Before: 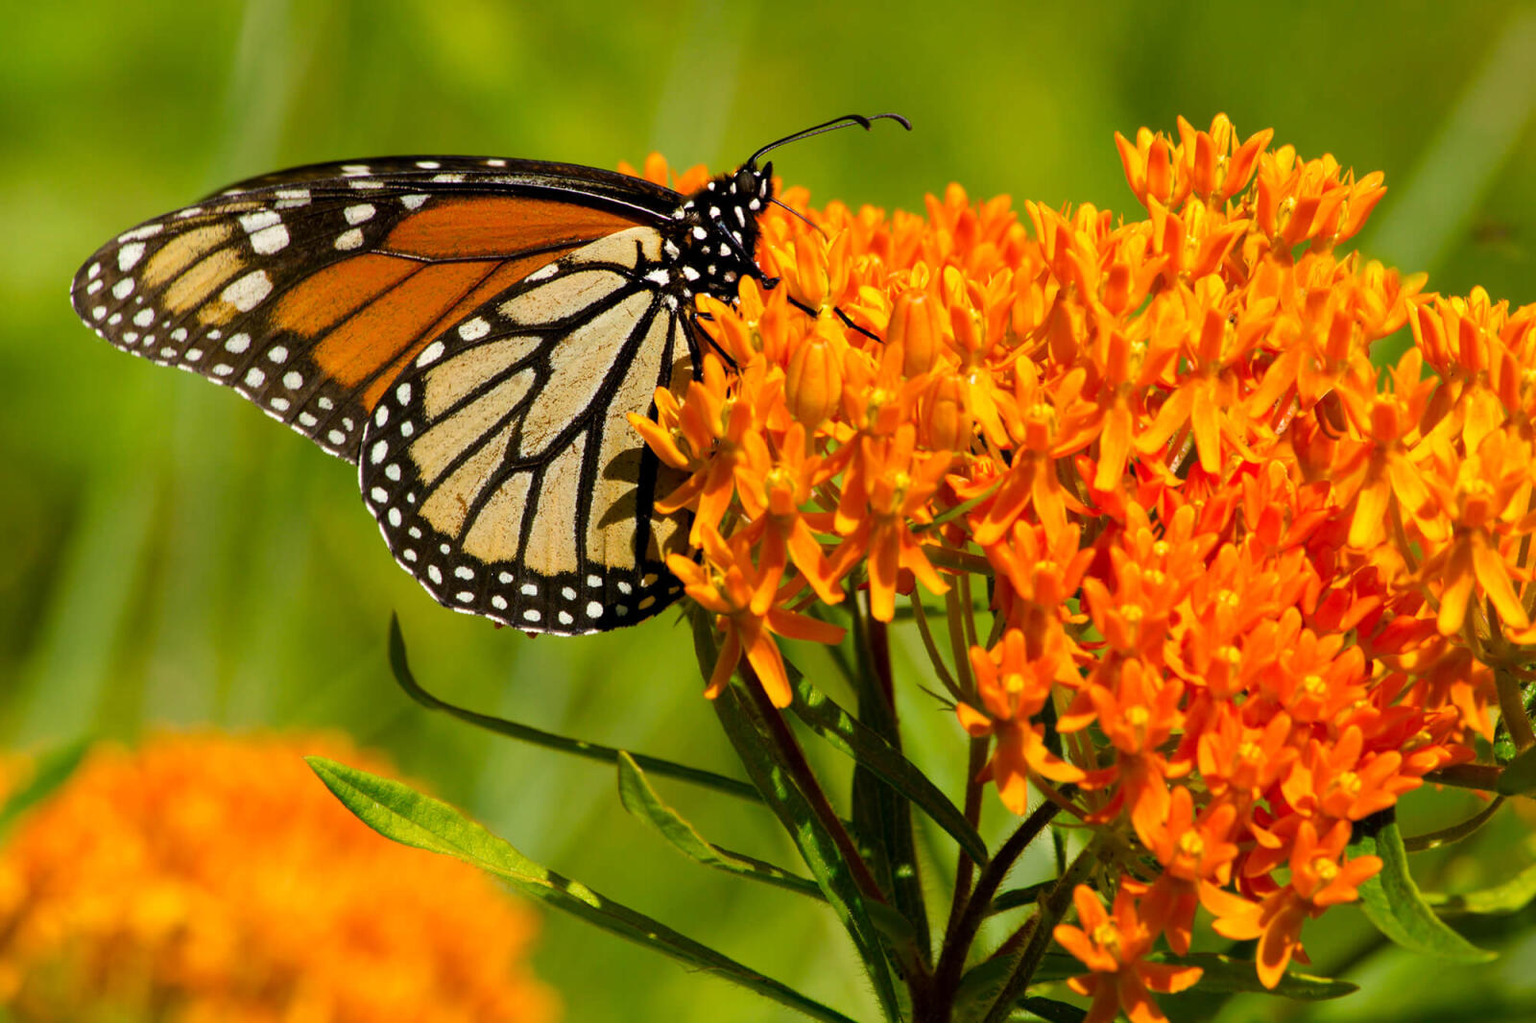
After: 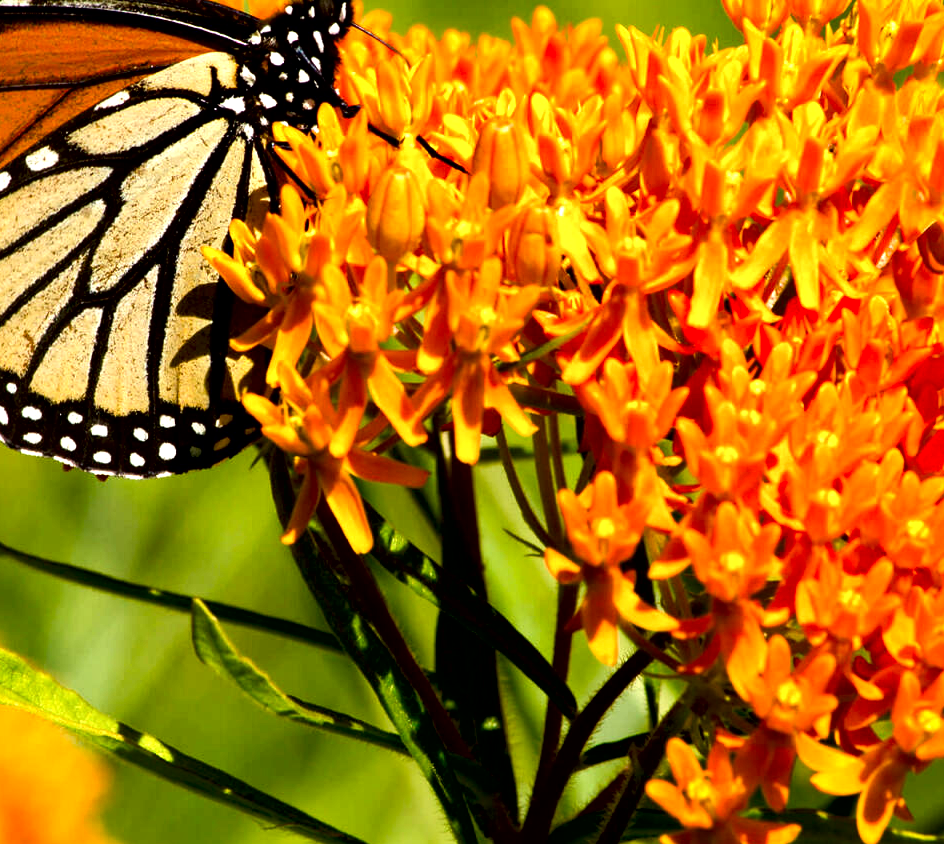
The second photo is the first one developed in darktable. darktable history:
crop and rotate: left 28.283%, top 17.346%, right 12.662%, bottom 3.414%
exposure: black level correction 0.01, exposure 0.009 EV, compensate highlight preservation false
color zones: curves: ch0 [(0, 0.5) (0.143, 0.5) (0.286, 0.5) (0.429, 0.5) (0.571, 0.5) (0.714, 0.476) (0.857, 0.5) (1, 0.5)]; ch2 [(0, 0.5) (0.143, 0.5) (0.286, 0.5) (0.429, 0.5) (0.571, 0.5) (0.714, 0.487) (0.857, 0.5) (1, 0.5)]
tone equalizer: -8 EV -0.785 EV, -7 EV -0.735 EV, -6 EV -0.629 EV, -5 EV -0.385 EV, -3 EV 0.382 EV, -2 EV 0.6 EV, -1 EV 0.689 EV, +0 EV 0.776 EV, edges refinement/feathering 500, mask exposure compensation -1.57 EV, preserve details no
local contrast: mode bilateral grid, contrast 100, coarseness 100, detail 165%, midtone range 0.2
